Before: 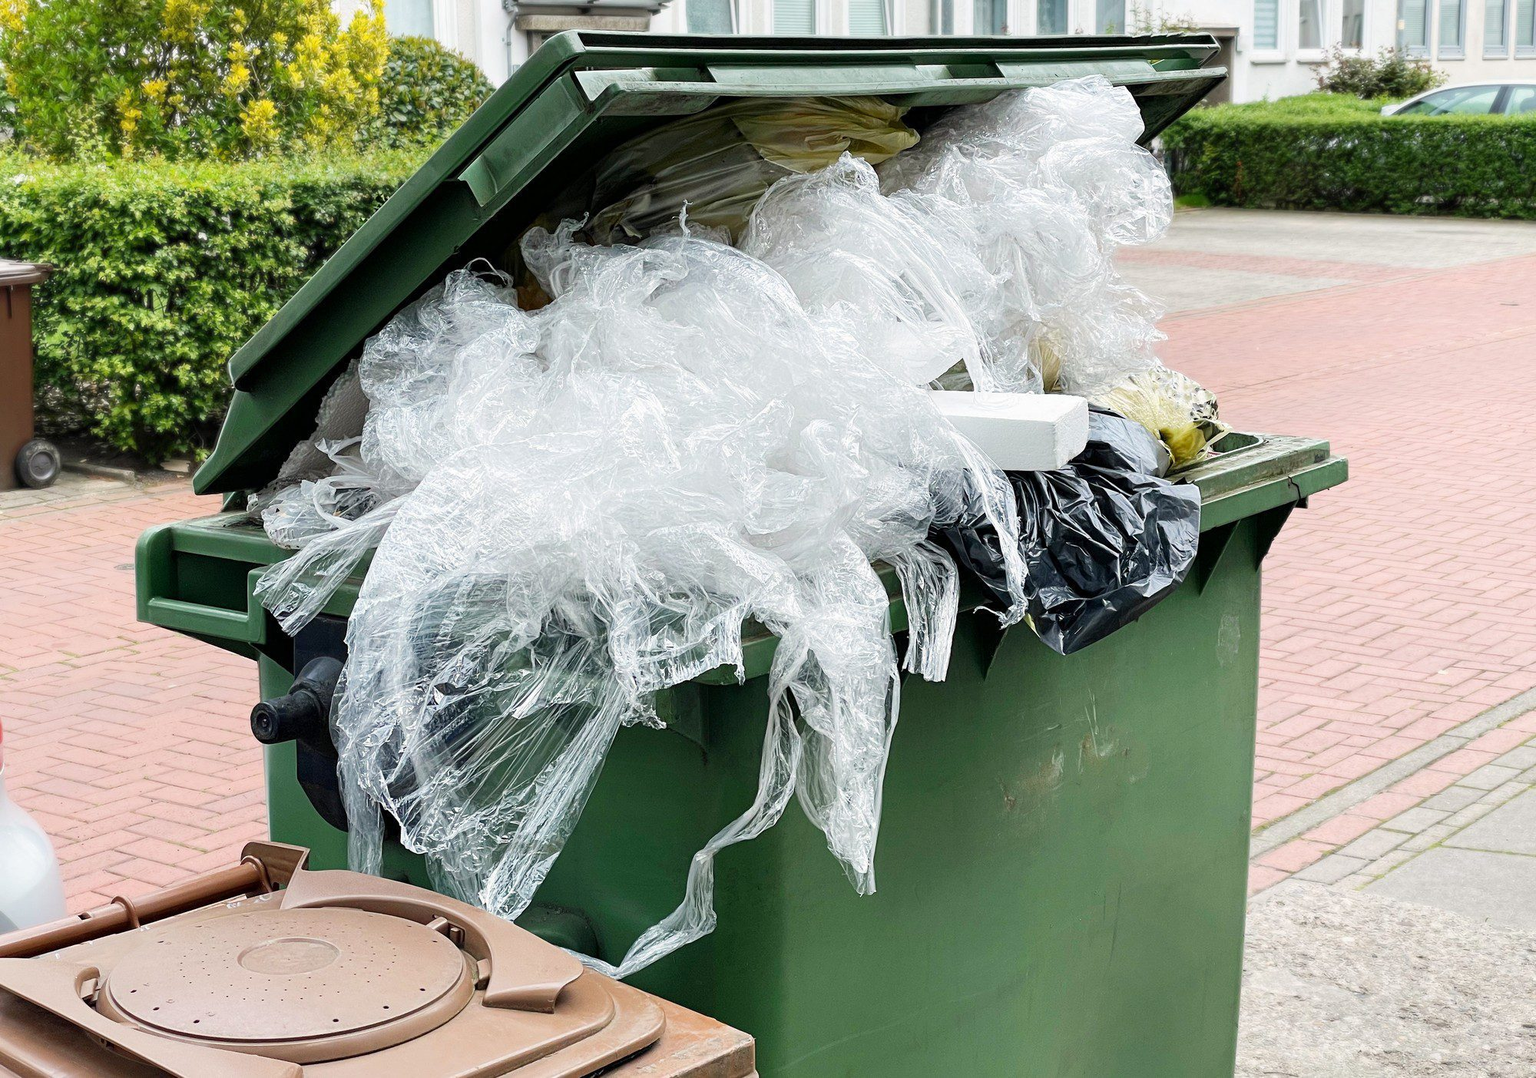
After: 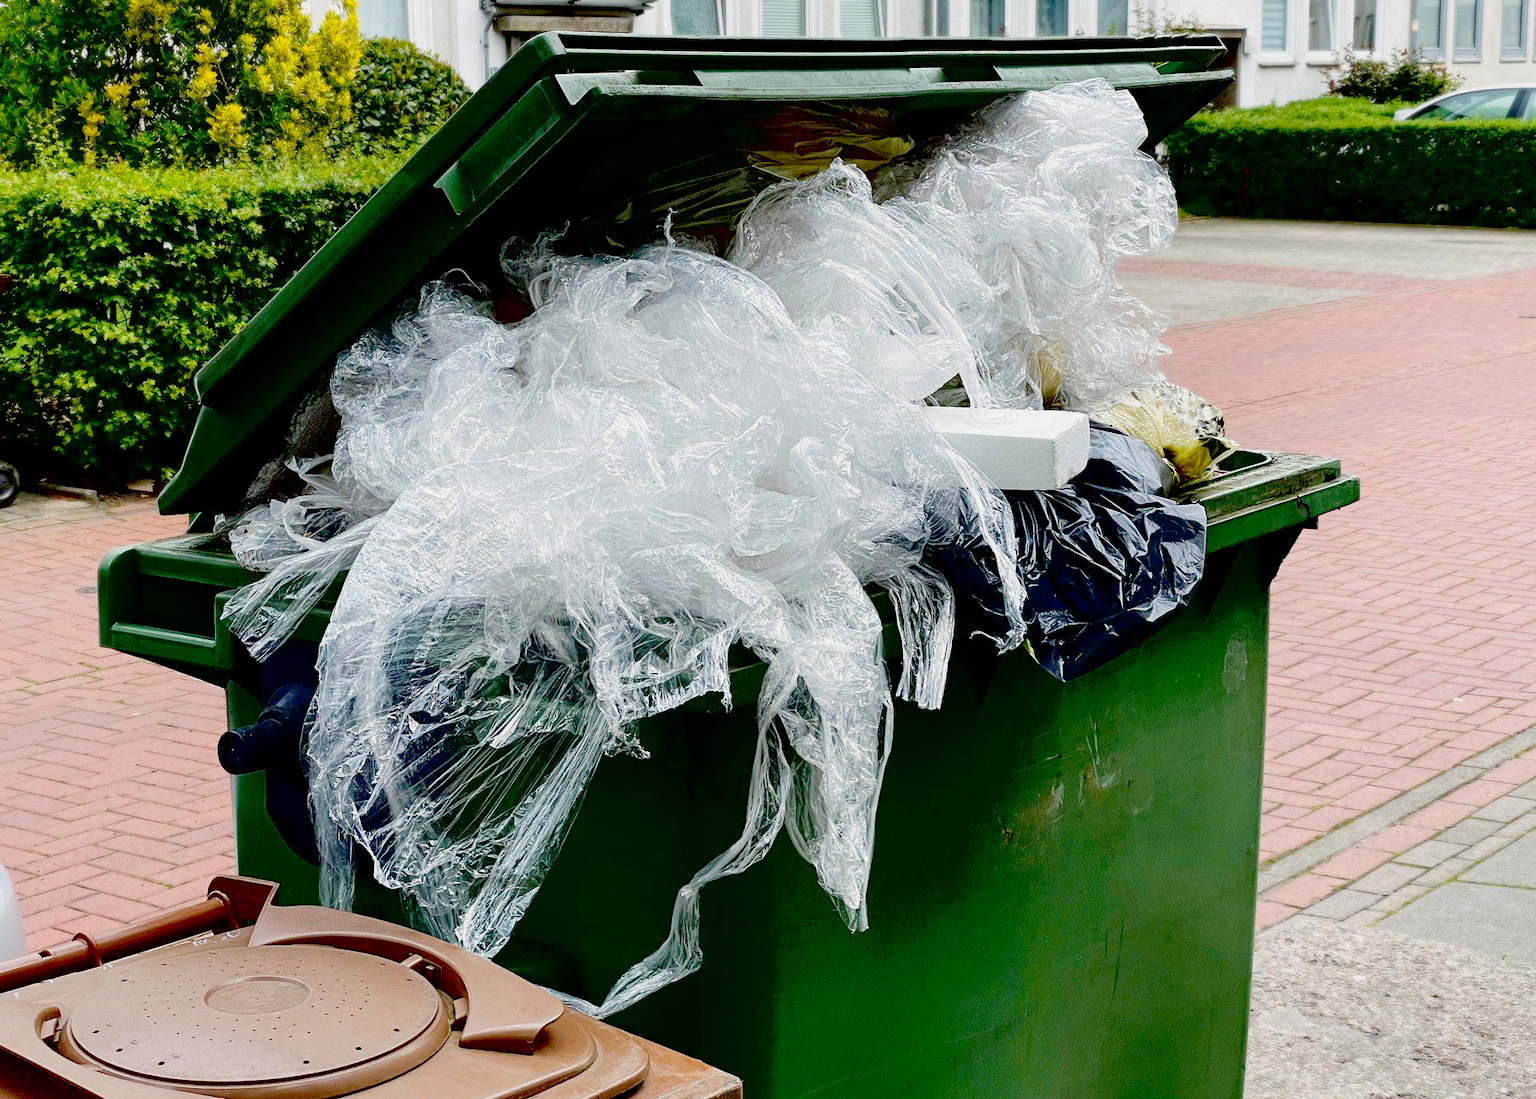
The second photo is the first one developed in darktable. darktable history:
exposure: black level correction 0.099, exposure -0.096 EV, compensate highlight preservation false
crop and rotate: left 2.713%, right 1.158%, bottom 1.964%
tone curve: curves: ch0 [(0, 0) (0.003, 0.051) (0.011, 0.054) (0.025, 0.056) (0.044, 0.07) (0.069, 0.092) (0.1, 0.119) (0.136, 0.149) (0.177, 0.189) (0.224, 0.231) (0.277, 0.278) (0.335, 0.329) (0.399, 0.386) (0.468, 0.454) (0.543, 0.524) (0.623, 0.603) (0.709, 0.687) (0.801, 0.776) (0.898, 0.878) (1, 1)], color space Lab, independent channels, preserve colors none
